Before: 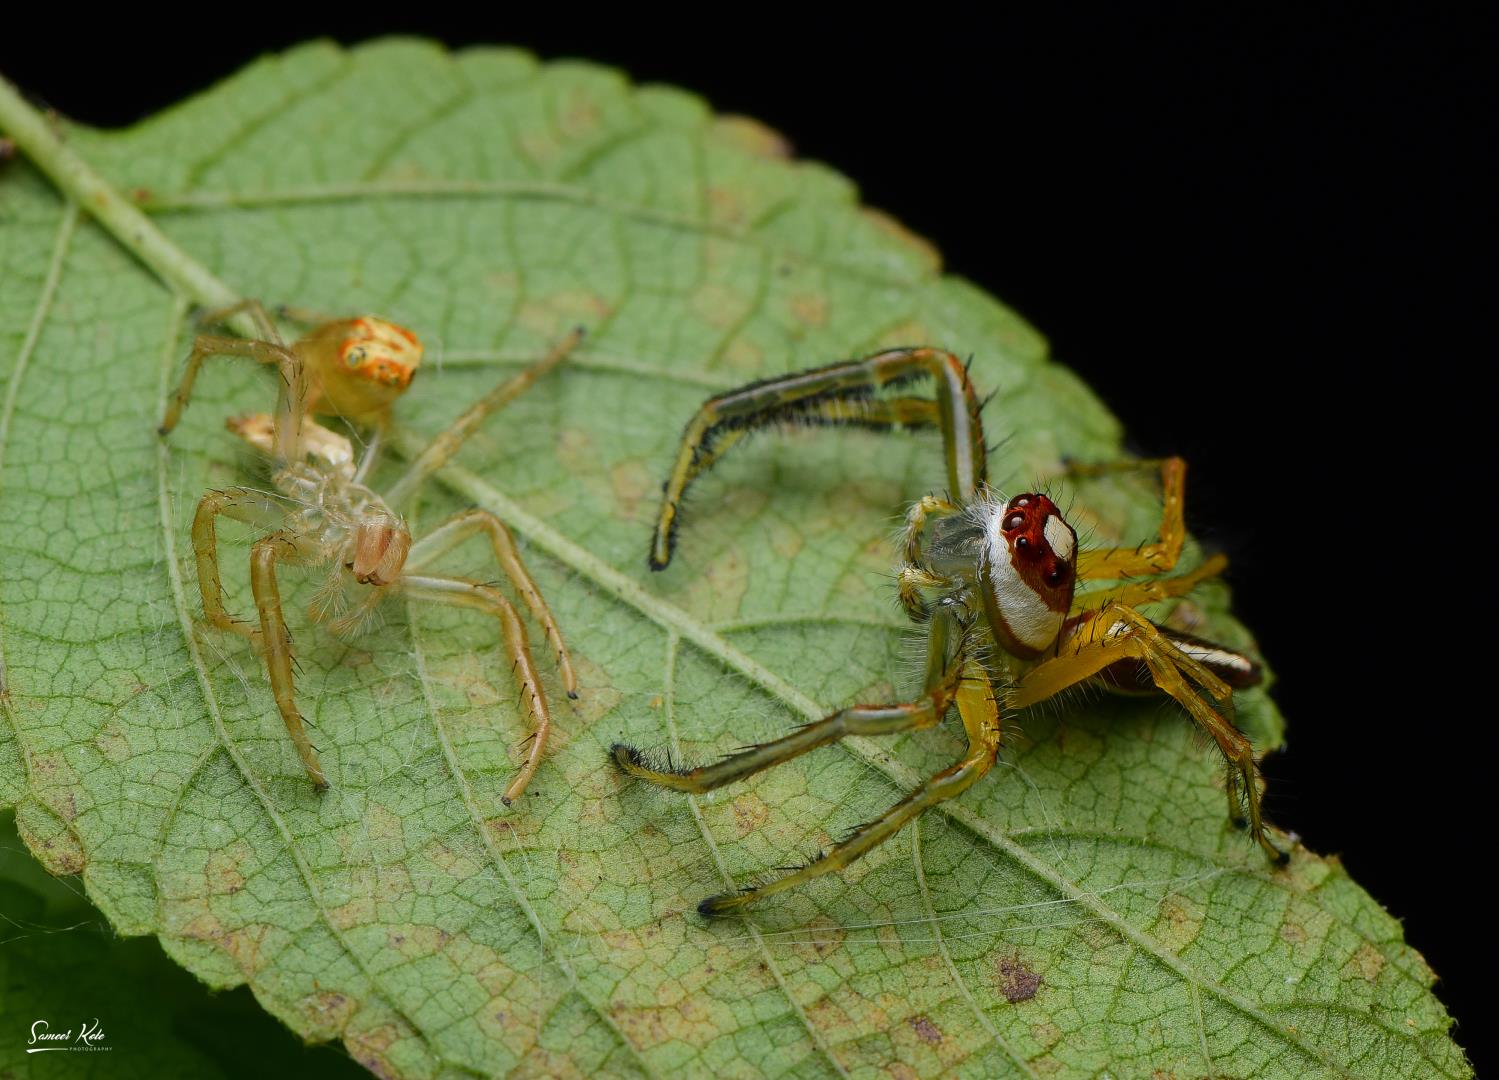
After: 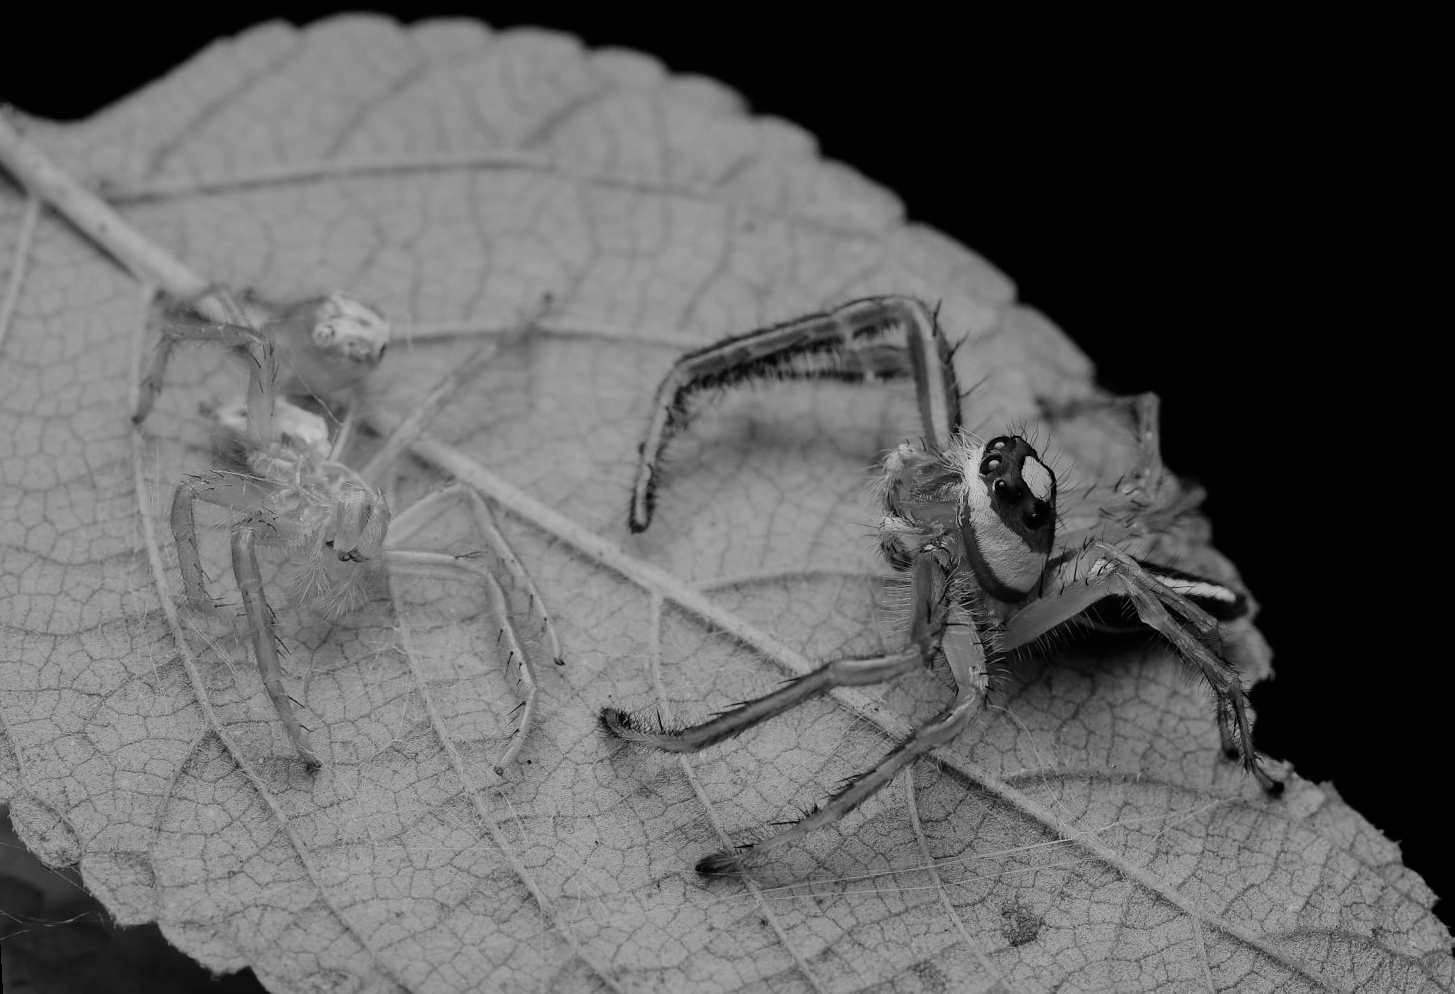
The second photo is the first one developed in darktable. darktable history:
rotate and perspective: rotation -3°, crop left 0.031, crop right 0.968, crop top 0.07, crop bottom 0.93
filmic rgb: black relative exposure -7.65 EV, white relative exposure 4.56 EV, hardness 3.61
monochrome: on, module defaults
